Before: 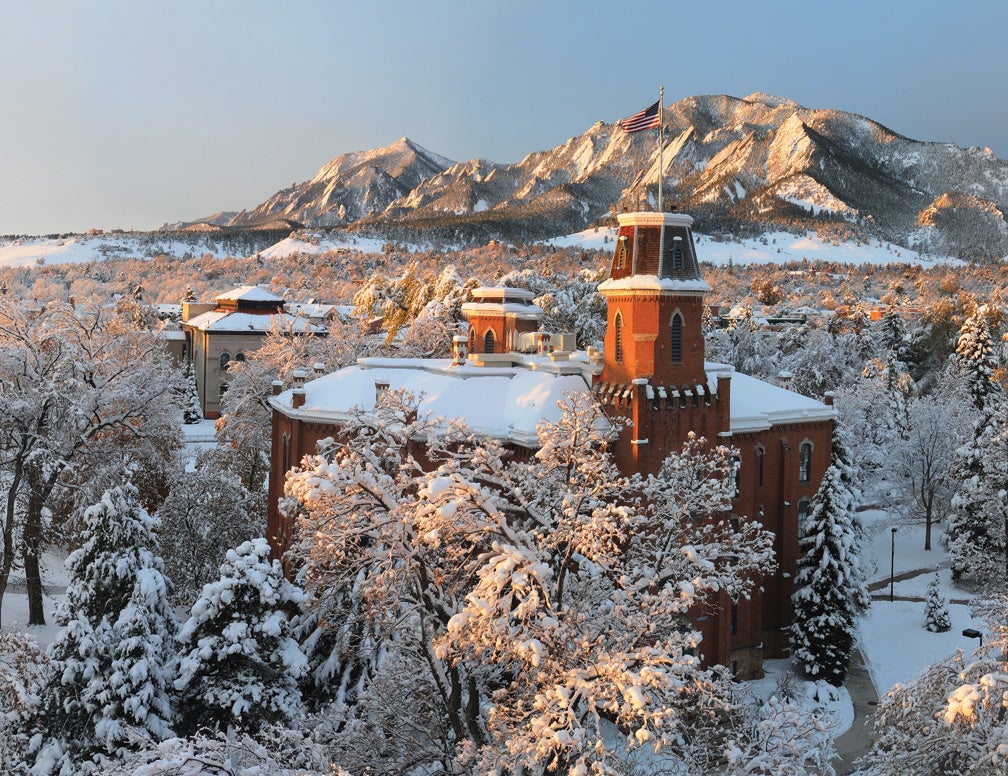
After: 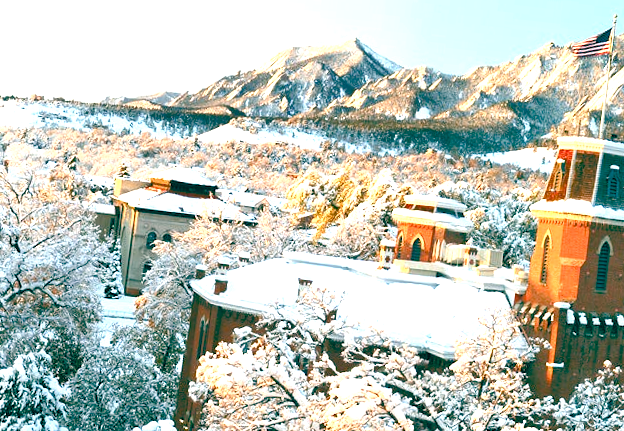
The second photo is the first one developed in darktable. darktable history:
color balance rgb: global offset › luminance -0.516%, global offset › chroma 0.903%, global offset › hue 172.95°, perceptual saturation grading › global saturation 20%, perceptual saturation grading › highlights -24.918%, perceptual saturation grading › shadows 50.218%, global vibrance 20%
shadows and highlights: shadows 29.31, highlights -28.91, low approximation 0.01, soften with gaussian
exposure: black level correction 0, exposure 1.502 EV, compensate exposure bias true, compensate highlight preservation false
crop and rotate: angle -6.24°, left 2.071%, top 6.675%, right 27.534%, bottom 30.123%
